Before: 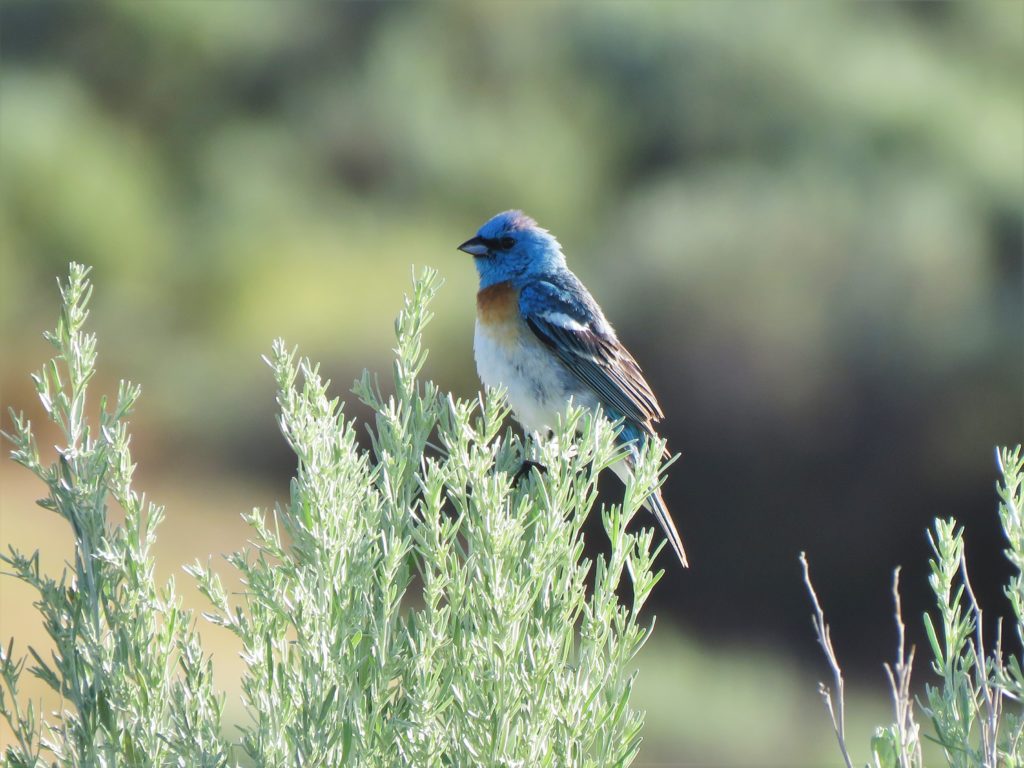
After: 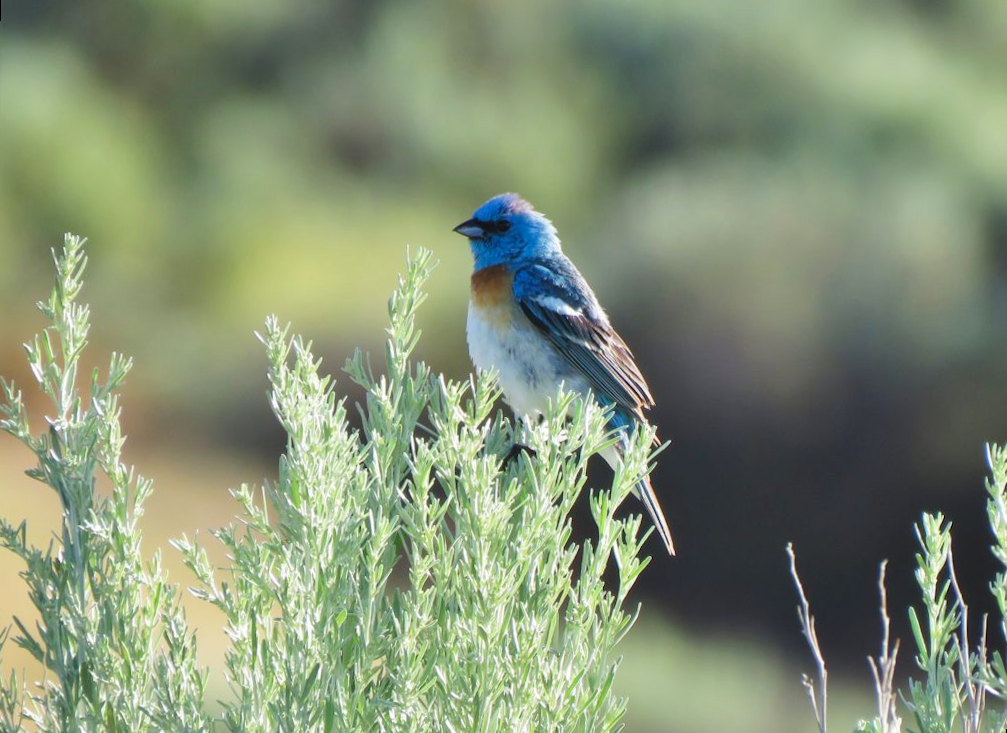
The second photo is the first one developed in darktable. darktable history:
rotate and perspective: rotation 1.57°, crop left 0.018, crop right 0.982, crop top 0.039, crop bottom 0.961
color correction: saturation 1.11
